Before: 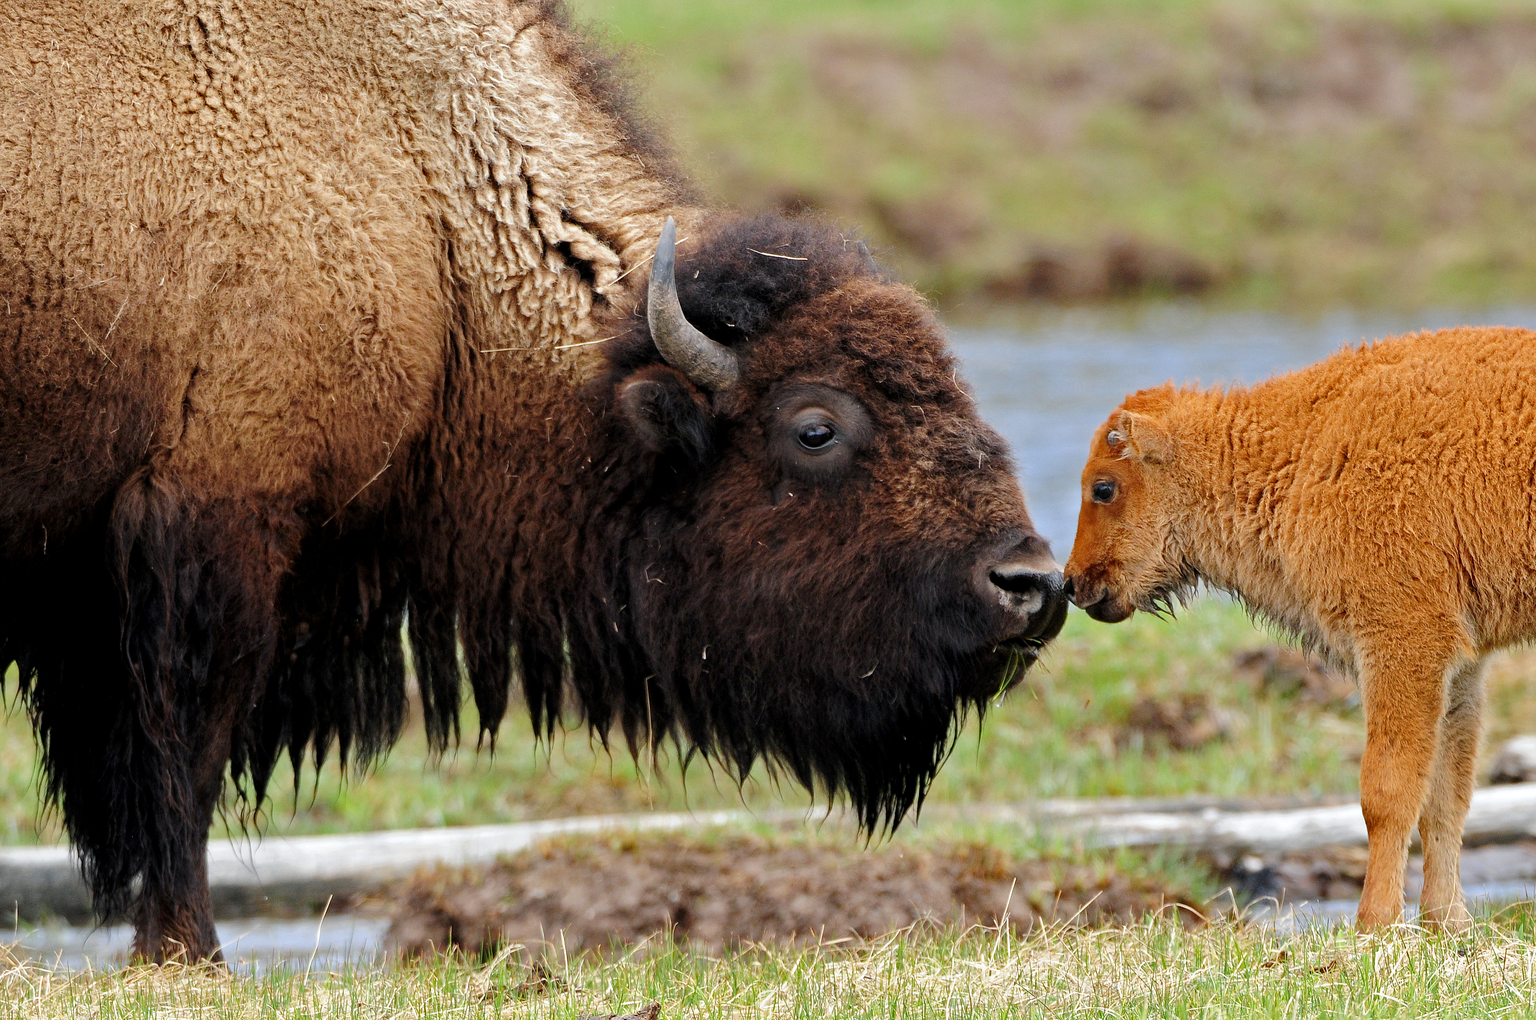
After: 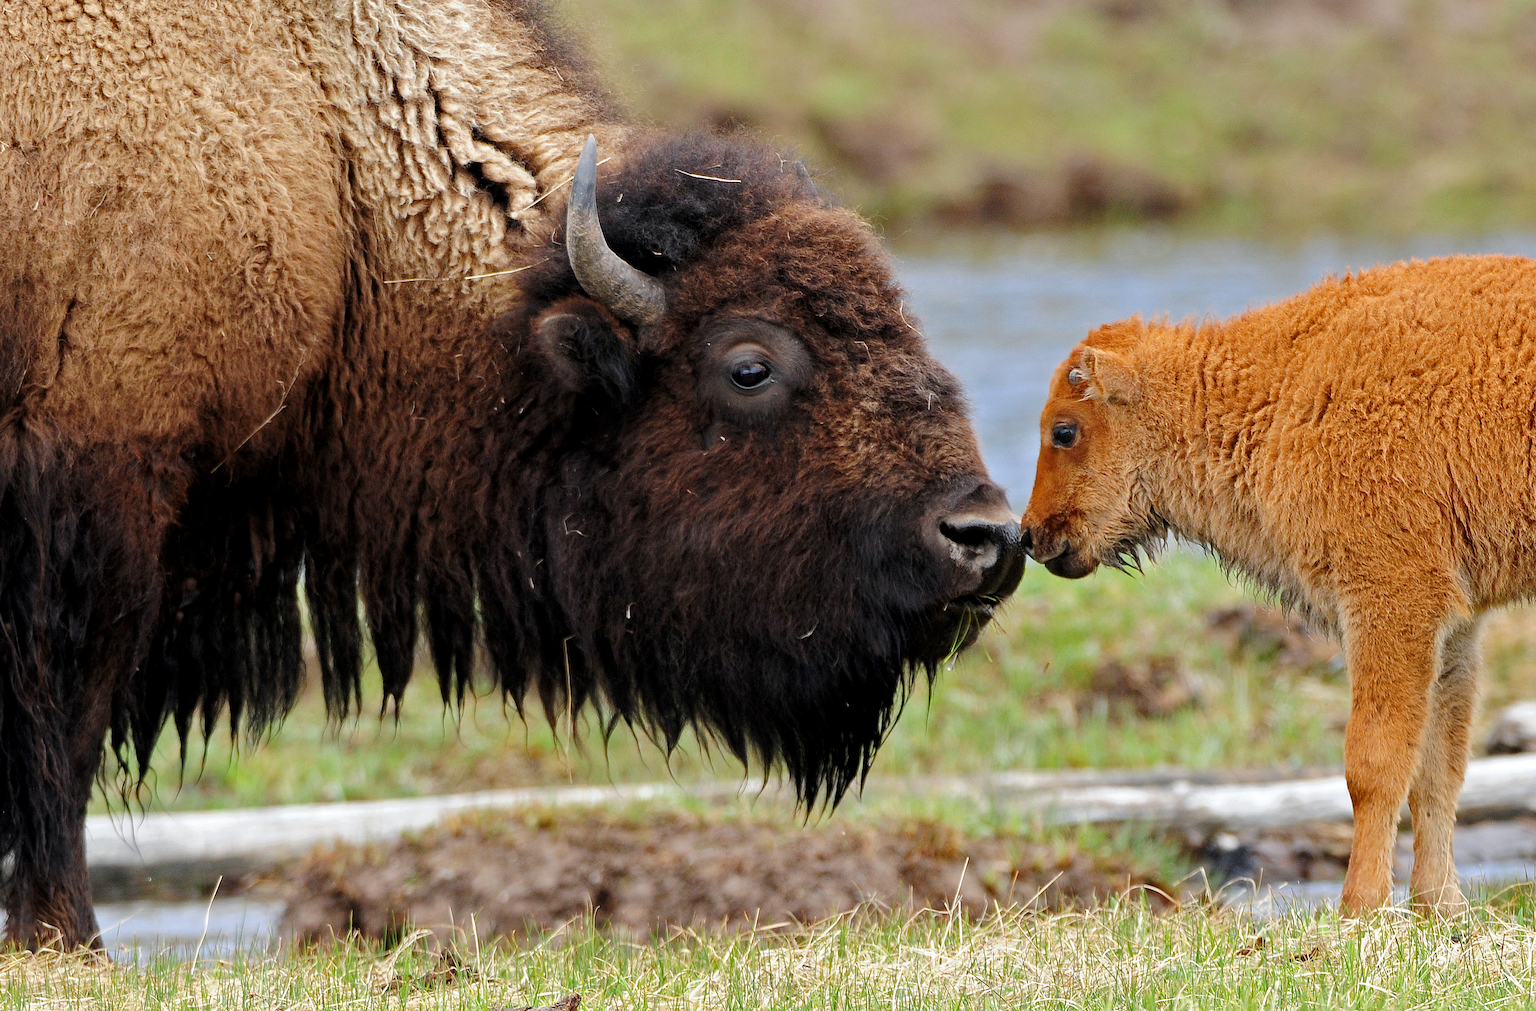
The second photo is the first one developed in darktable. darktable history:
crop and rotate: left 8.439%, top 9.193%
